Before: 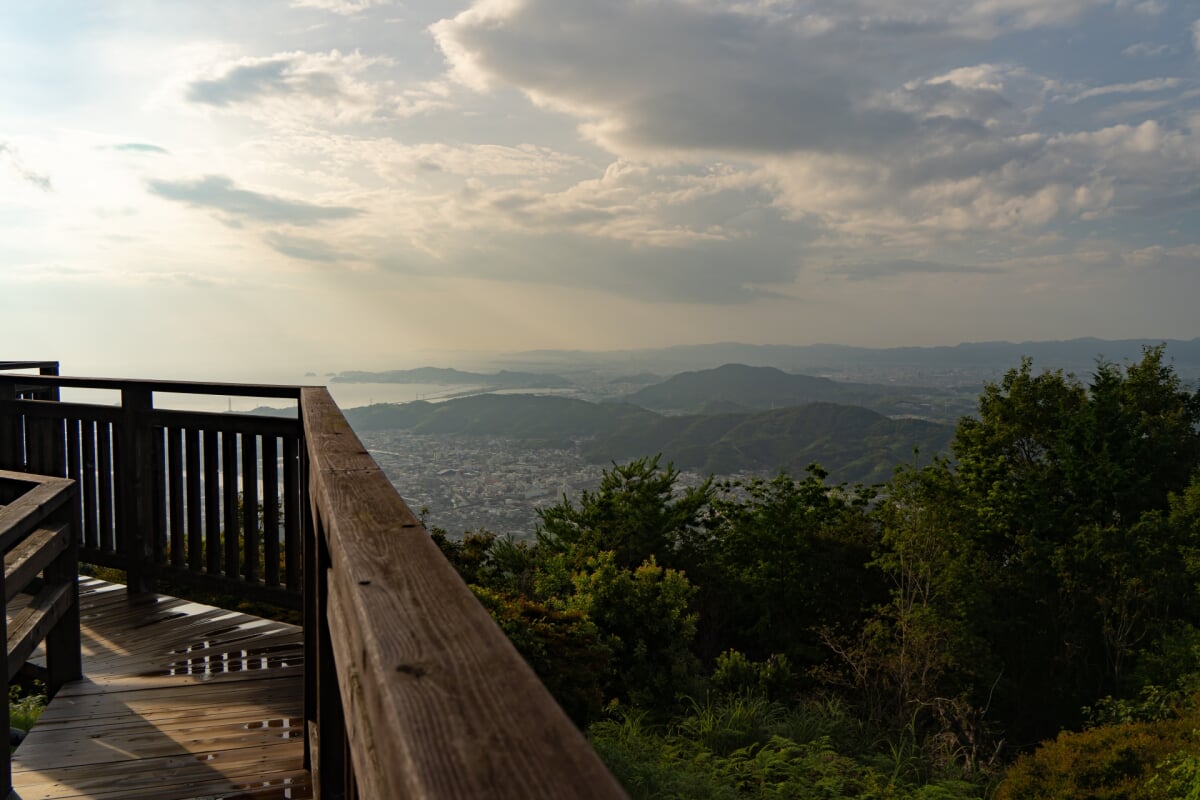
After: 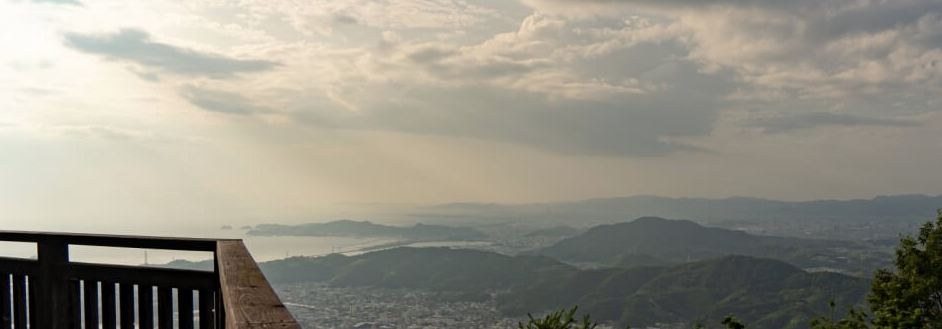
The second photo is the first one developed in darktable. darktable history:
contrast brightness saturation: saturation -0.061
local contrast: mode bilateral grid, contrast 10, coarseness 25, detail 115%, midtone range 0.2
crop: left 7.08%, top 18.421%, right 14.356%, bottom 40.423%
